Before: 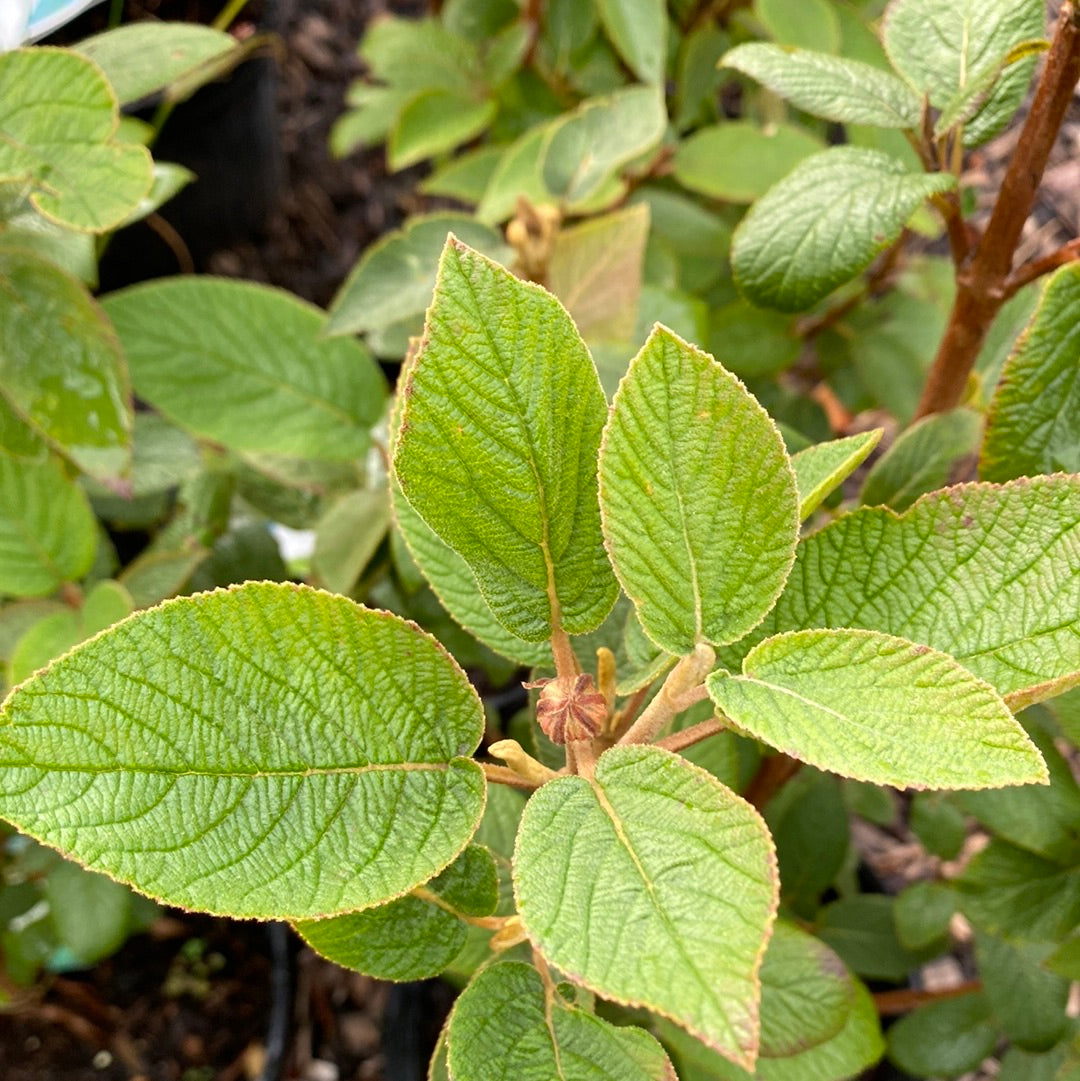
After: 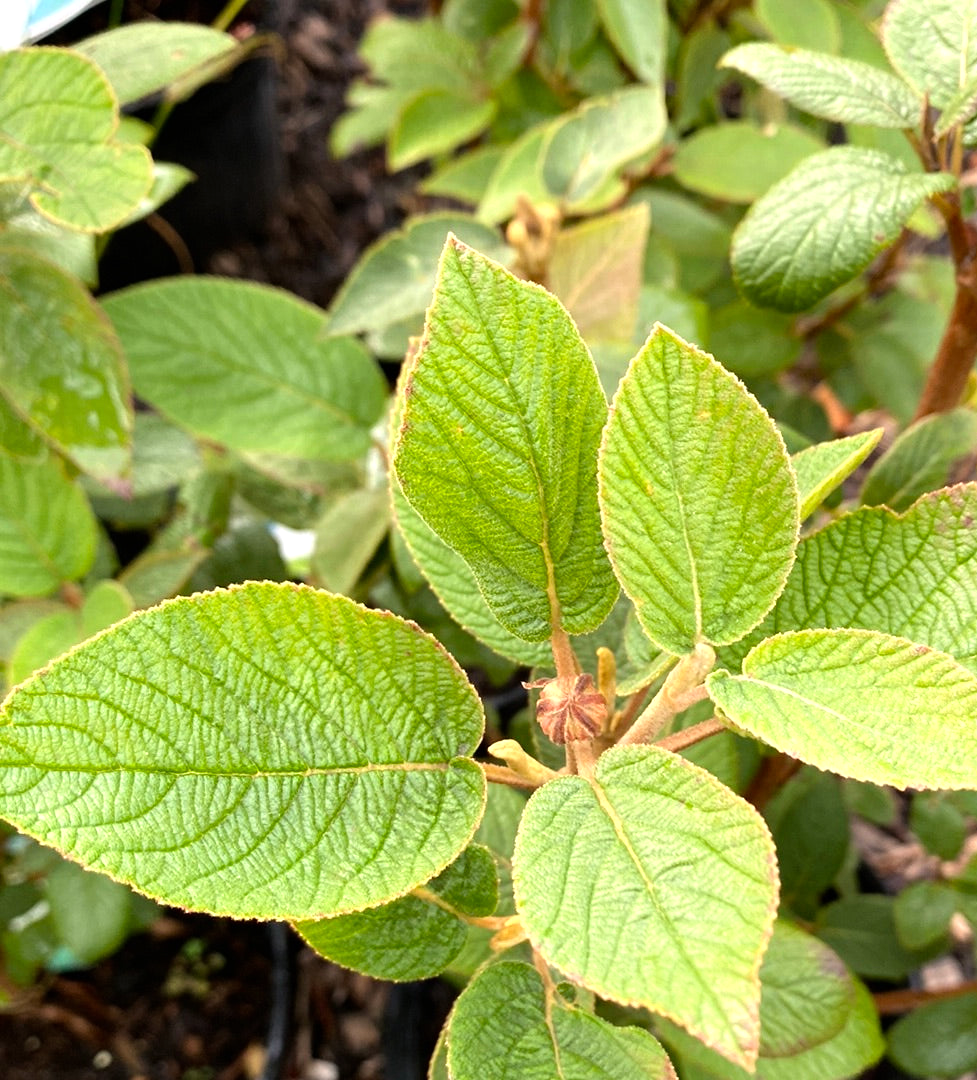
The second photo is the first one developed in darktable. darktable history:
tone equalizer: -8 EV -0.403 EV, -7 EV -0.371 EV, -6 EV -0.323 EV, -5 EV -0.238 EV, -3 EV 0.222 EV, -2 EV 0.313 EV, -1 EV 0.411 EV, +0 EV 0.39 EV
crop: right 9.508%, bottom 0.021%
